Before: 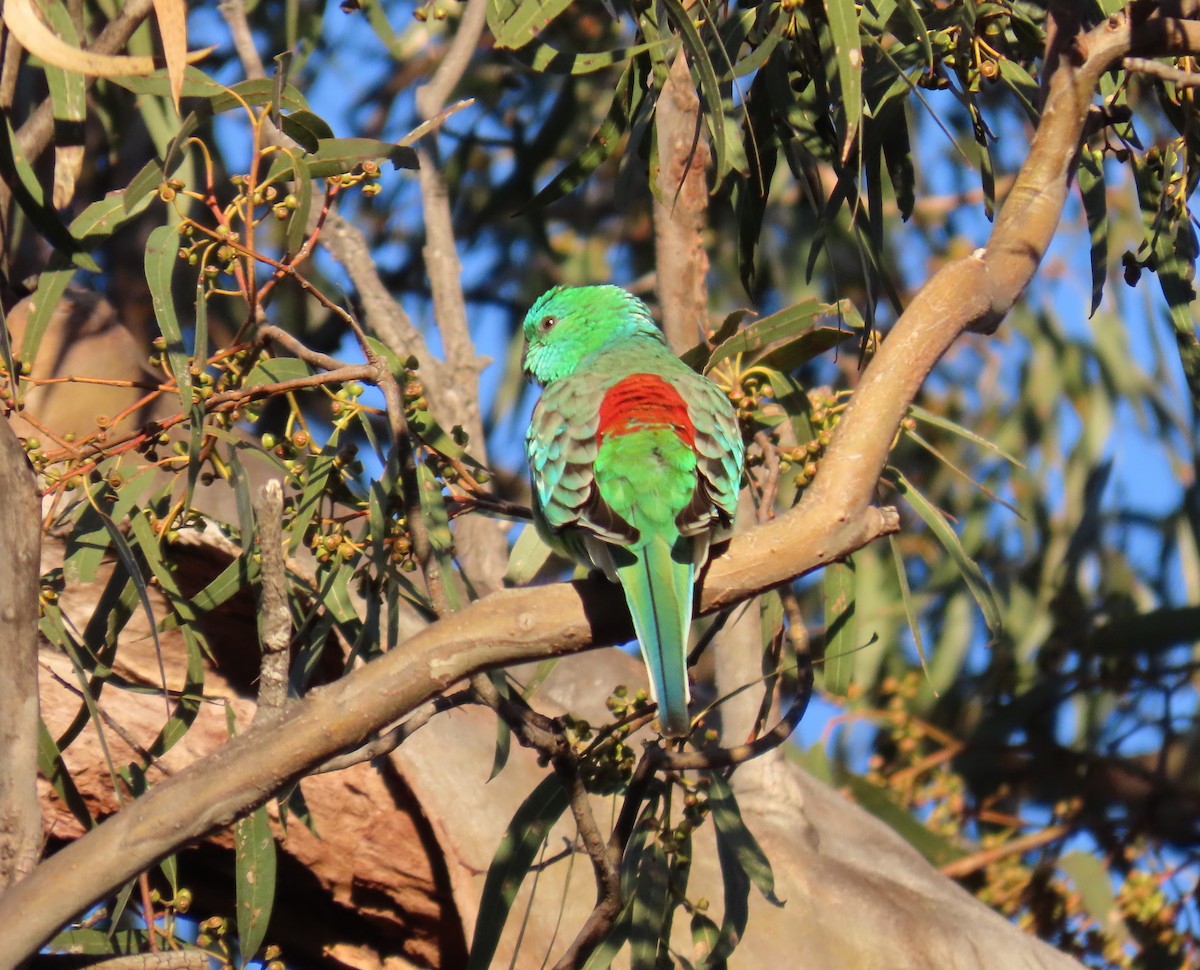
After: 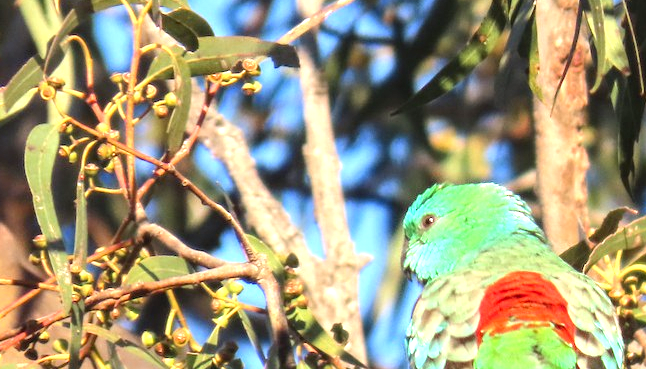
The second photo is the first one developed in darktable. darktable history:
exposure: exposure 1.152 EV, compensate exposure bias true, compensate highlight preservation false
local contrast: on, module defaults
crop: left 10.066%, top 10.555%, right 36.078%, bottom 51.302%
